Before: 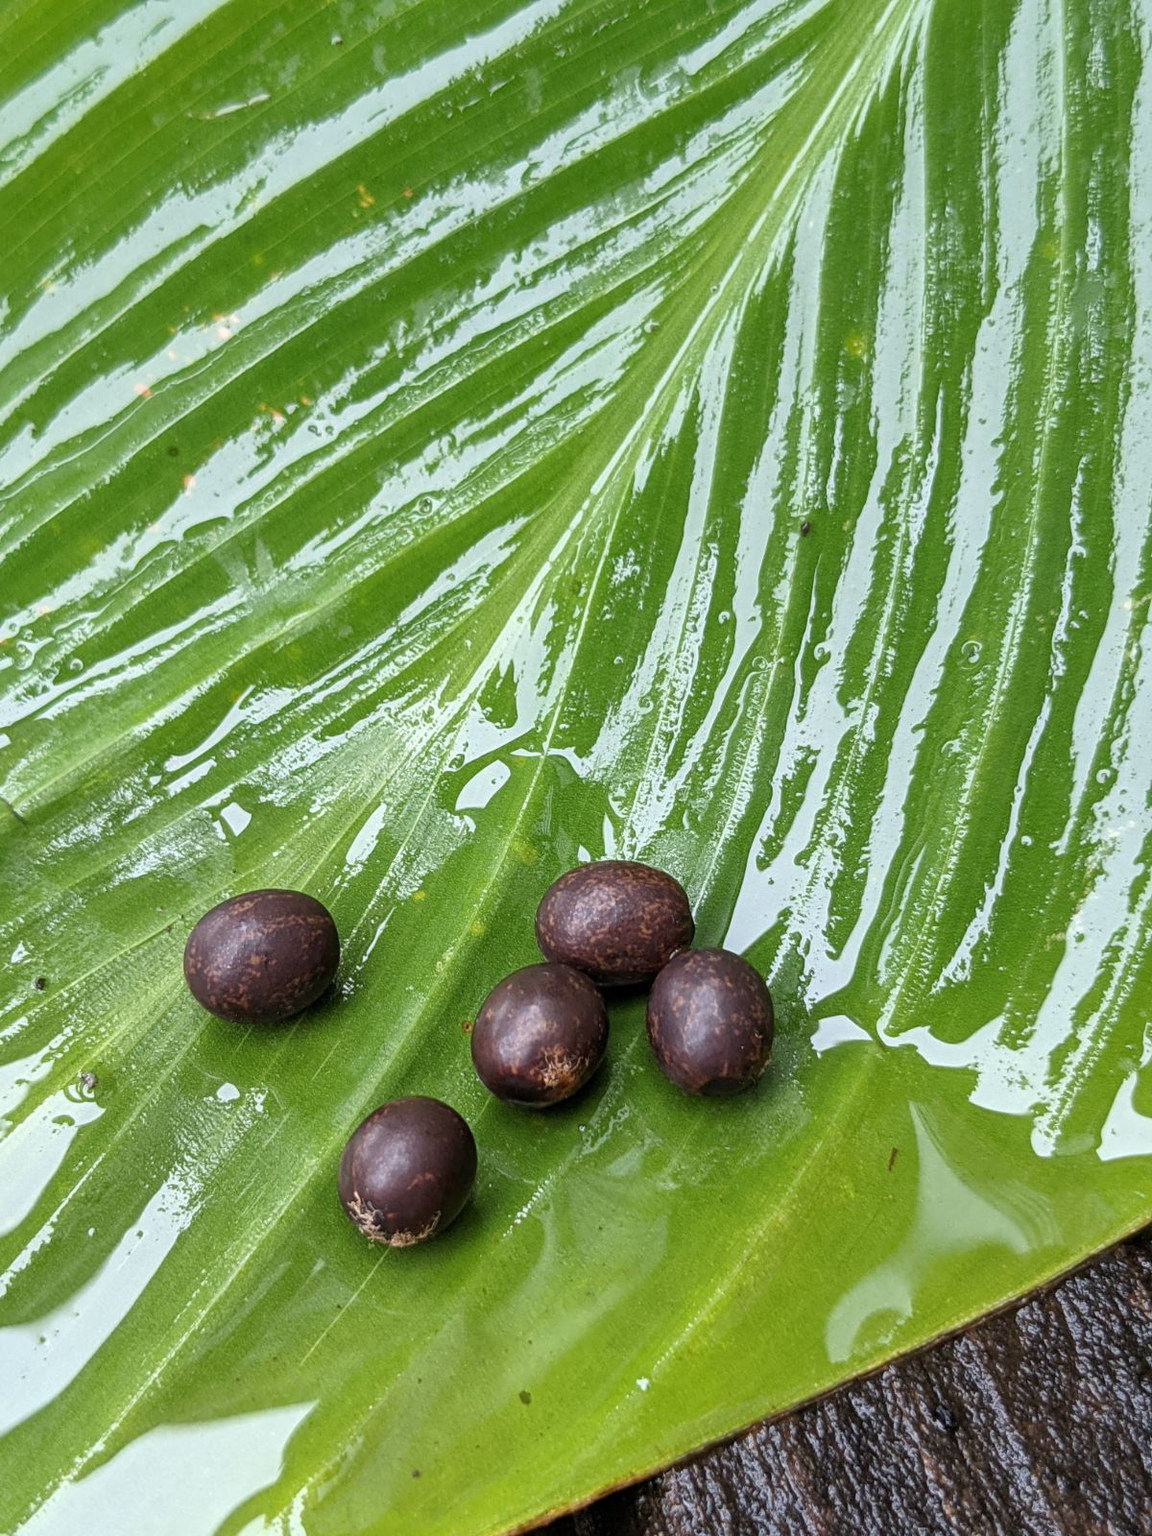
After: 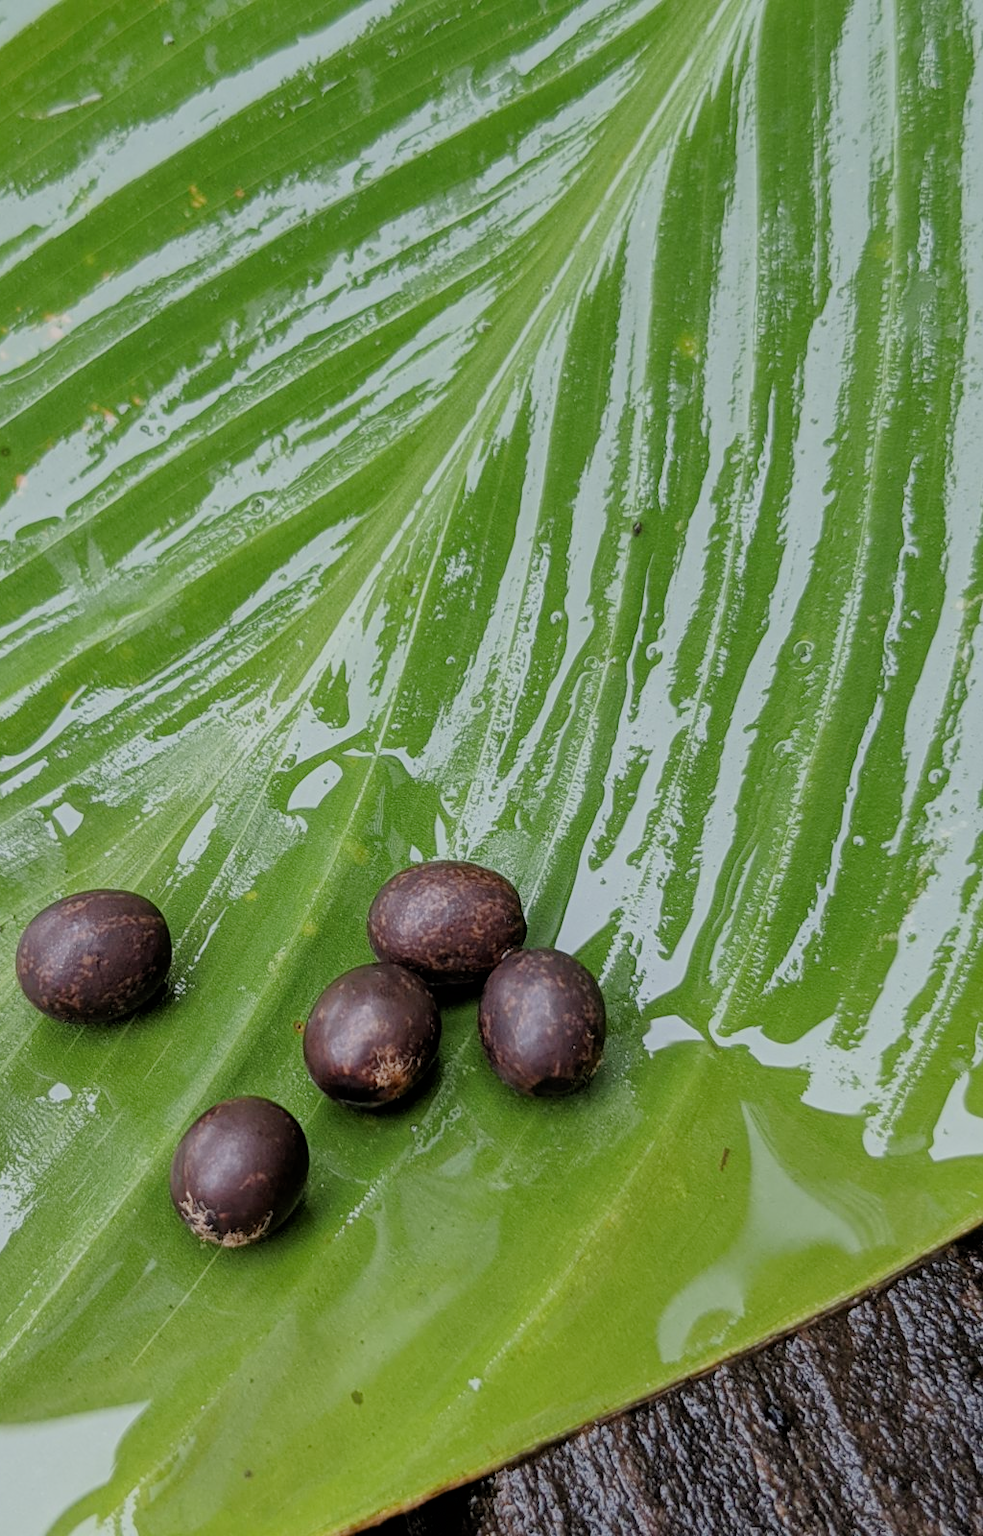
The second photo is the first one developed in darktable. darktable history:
crop and rotate: left 14.584%
filmic rgb: black relative exposure -6.59 EV, white relative exposure 4.71 EV, hardness 3.13, contrast 0.805
